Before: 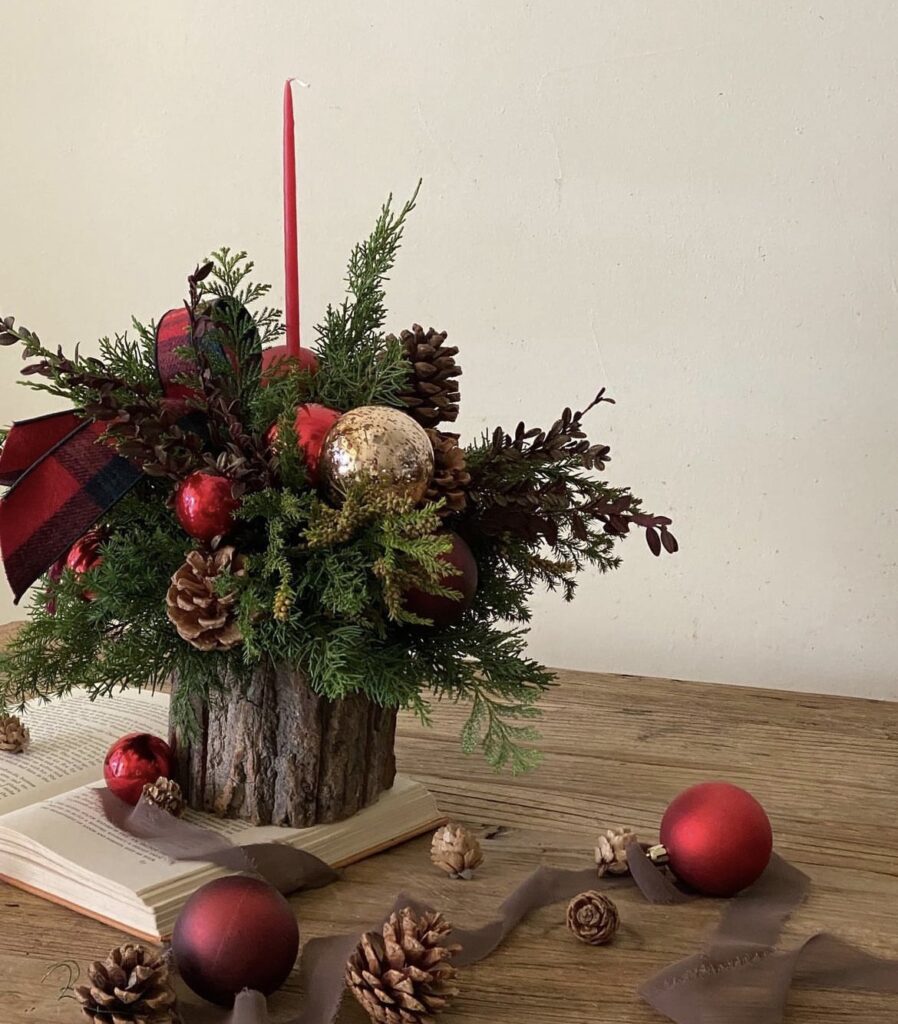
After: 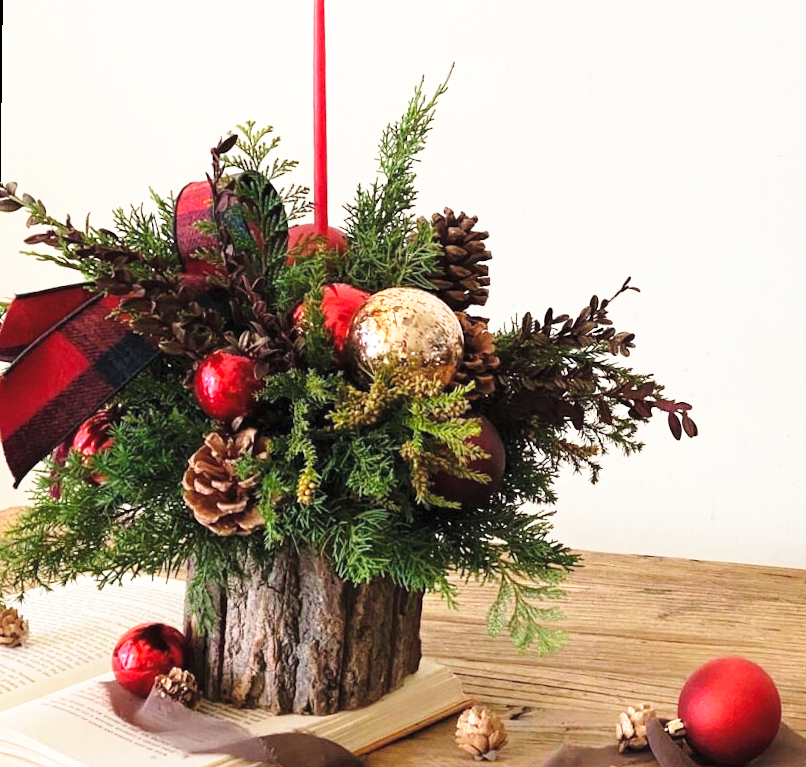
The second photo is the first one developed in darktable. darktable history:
rotate and perspective: rotation 0.679°, lens shift (horizontal) 0.136, crop left 0.009, crop right 0.991, crop top 0.078, crop bottom 0.95
color zones: curves: ch0 [(0.068, 0.464) (0.25, 0.5) (0.48, 0.508) (0.75, 0.536) (0.886, 0.476) (0.967, 0.456)]; ch1 [(0.066, 0.456) (0.25, 0.5) (0.616, 0.508) (0.746, 0.56) (0.934, 0.444)]
base curve: curves: ch0 [(0, 0) (0.026, 0.03) (0.109, 0.232) (0.351, 0.748) (0.669, 0.968) (1, 1)], preserve colors none
contrast brightness saturation: brightness 0.13
crop: top 7.49%, right 9.717%, bottom 11.943%
